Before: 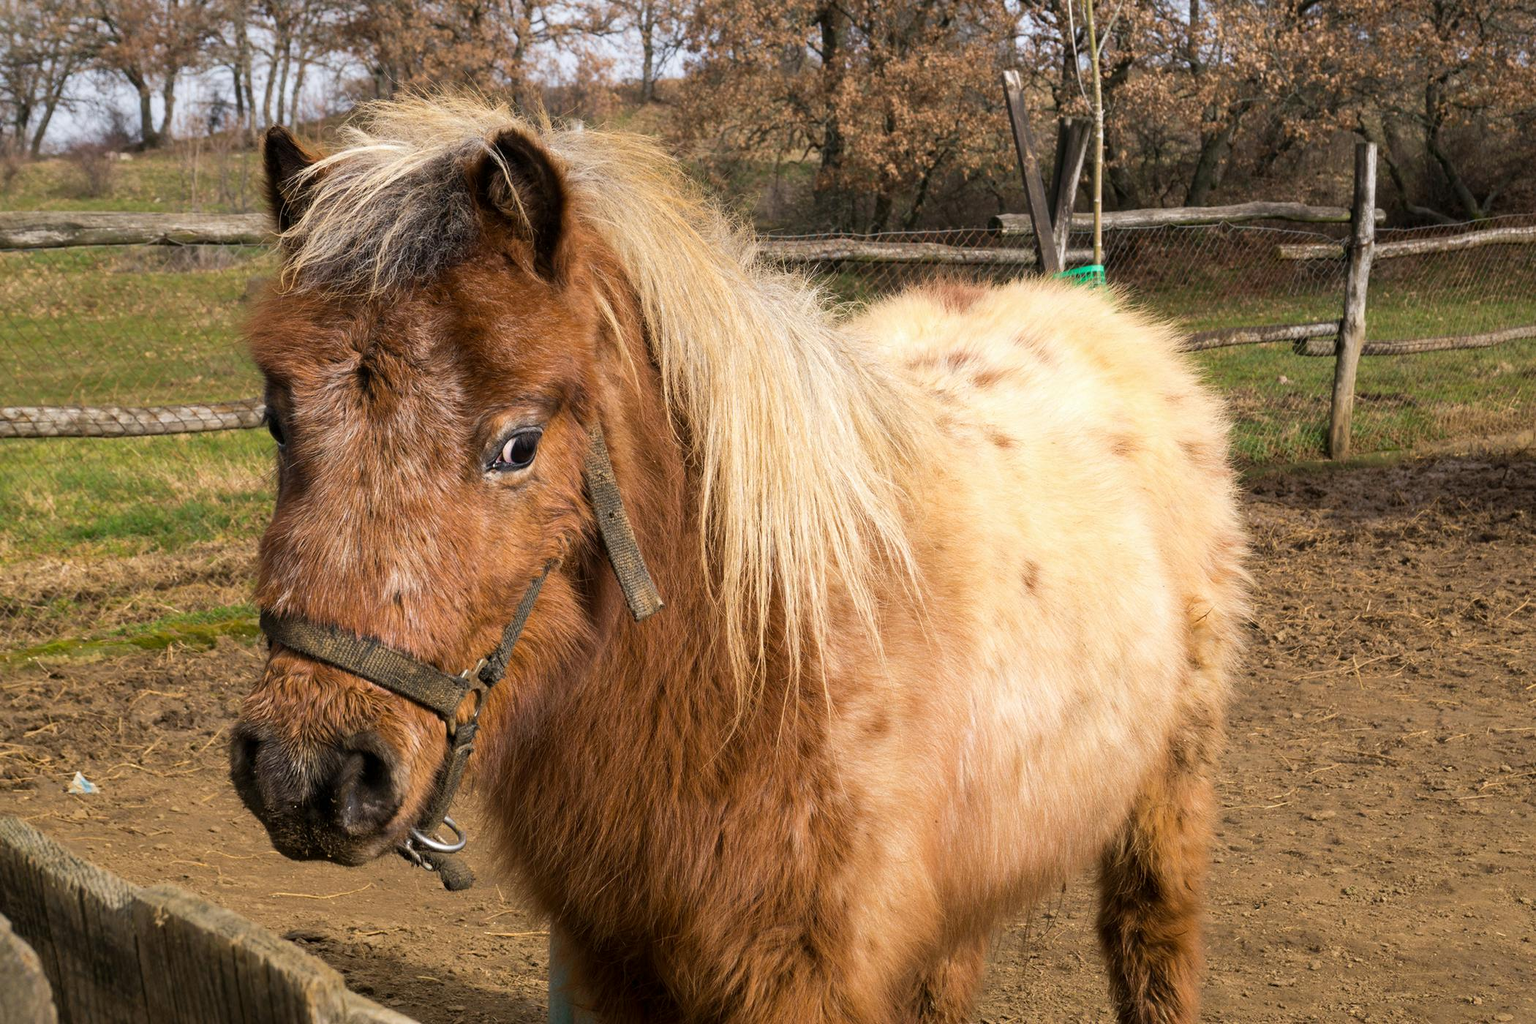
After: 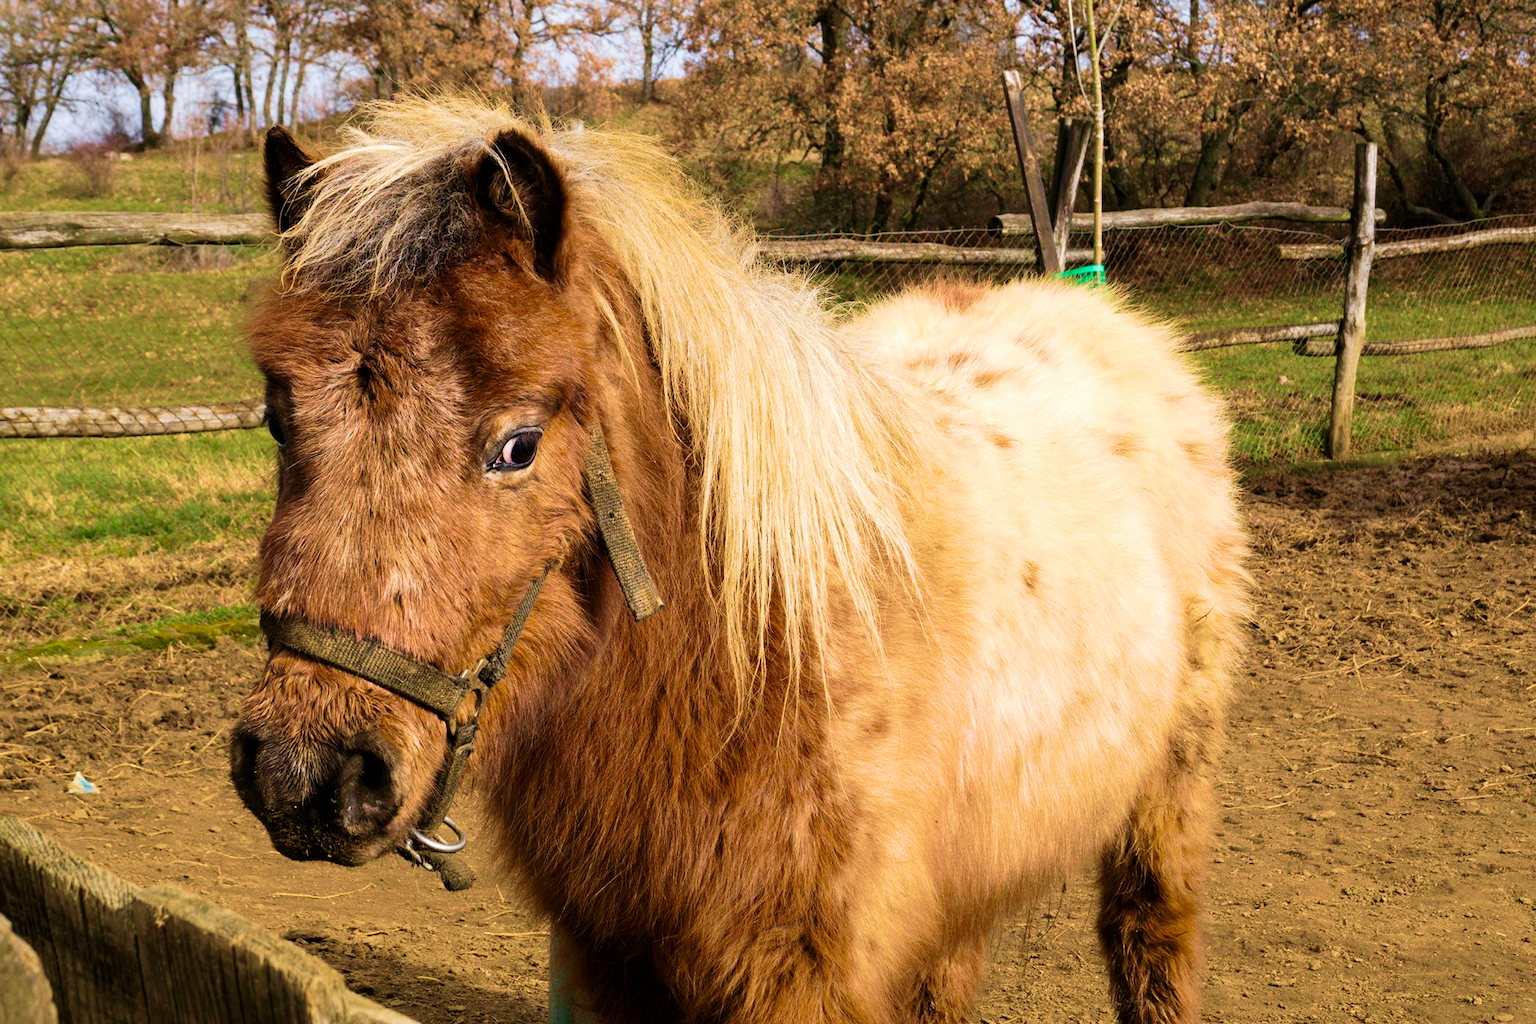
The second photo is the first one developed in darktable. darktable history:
tone curve: curves: ch0 [(0.003, 0) (0.066, 0.023) (0.149, 0.094) (0.264, 0.238) (0.395, 0.421) (0.517, 0.56) (0.688, 0.743) (0.813, 0.846) (1, 1)]; ch1 [(0, 0) (0.164, 0.115) (0.337, 0.332) (0.39, 0.398) (0.464, 0.461) (0.501, 0.5) (0.507, 0.503) (0.534, 0.537) (0.577, 0.59) (0.652, 0.681) (0.733, 0.749) (0.811, 0.796) (1, 1)]; ch2 [(0, 0) (0.337, 0.382) (0.464, 0.476) (0.501, 0.502) (0.527, 0.54) (0.551, 0.565) (0.6, 0.59) (0.687, 0.675) (1, 1)], preserve colors none
velvia: strength 75%
